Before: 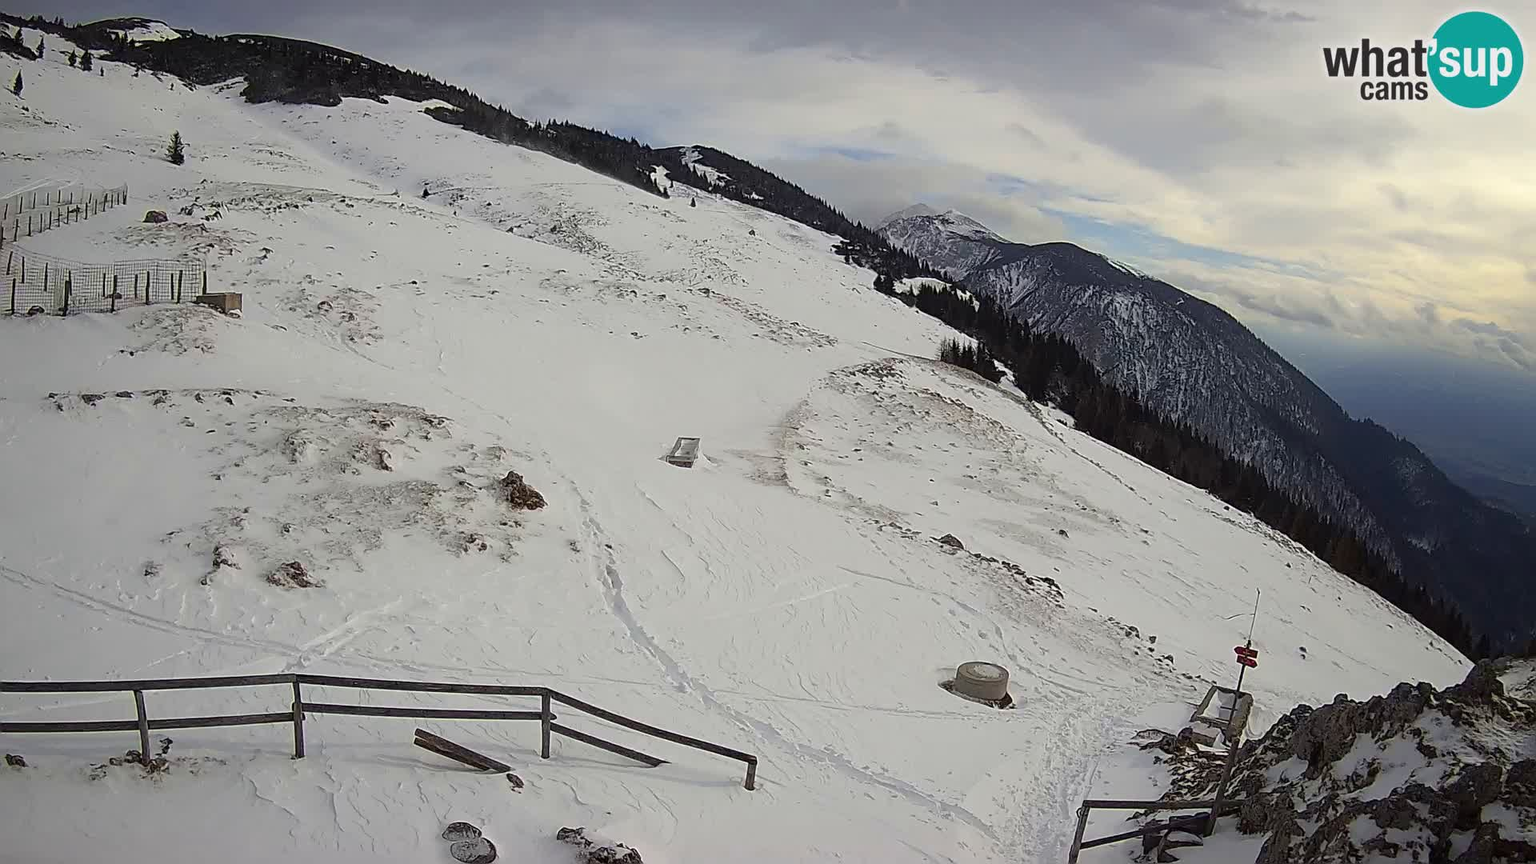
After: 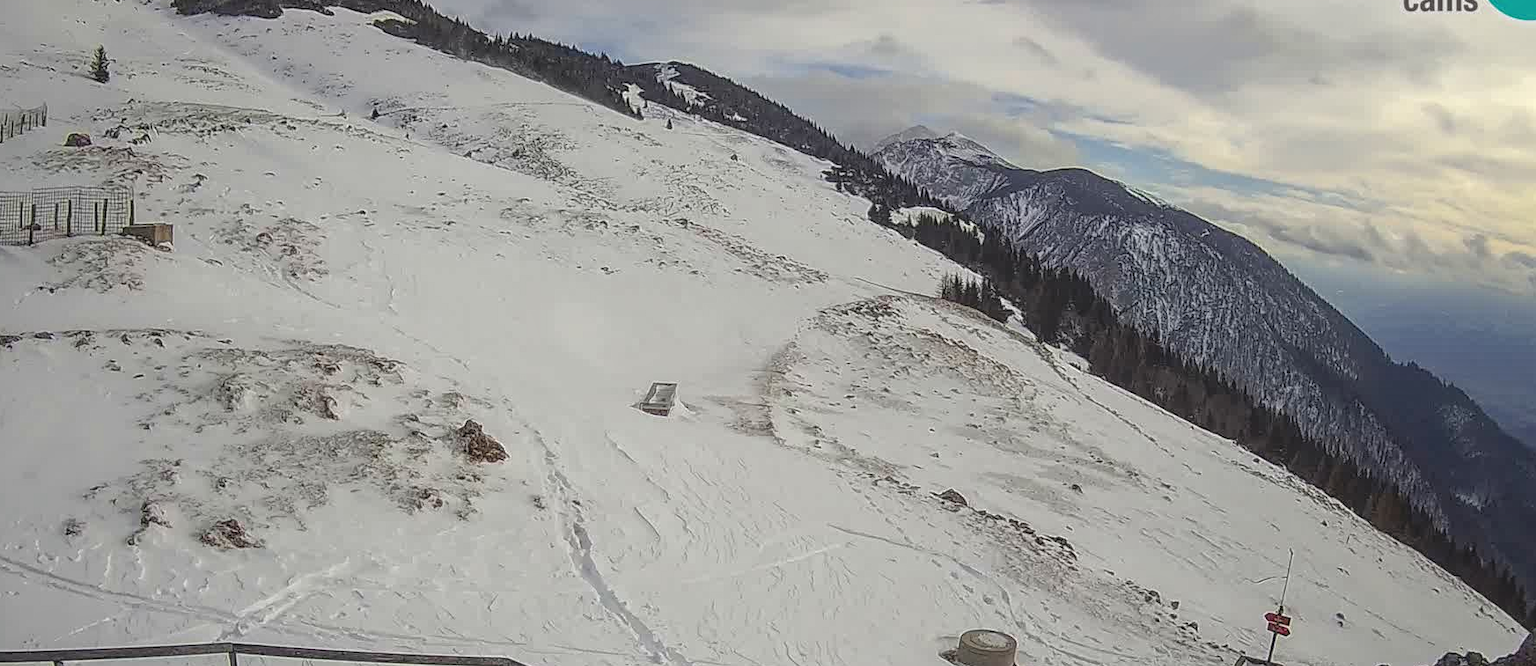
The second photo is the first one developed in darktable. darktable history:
crop: left 5.532%, top 10.46%, right 3.559%, bottom 19.395%
local contrast: highlights 66%, shadows 34%, detail 166%, midtone range 0.2
